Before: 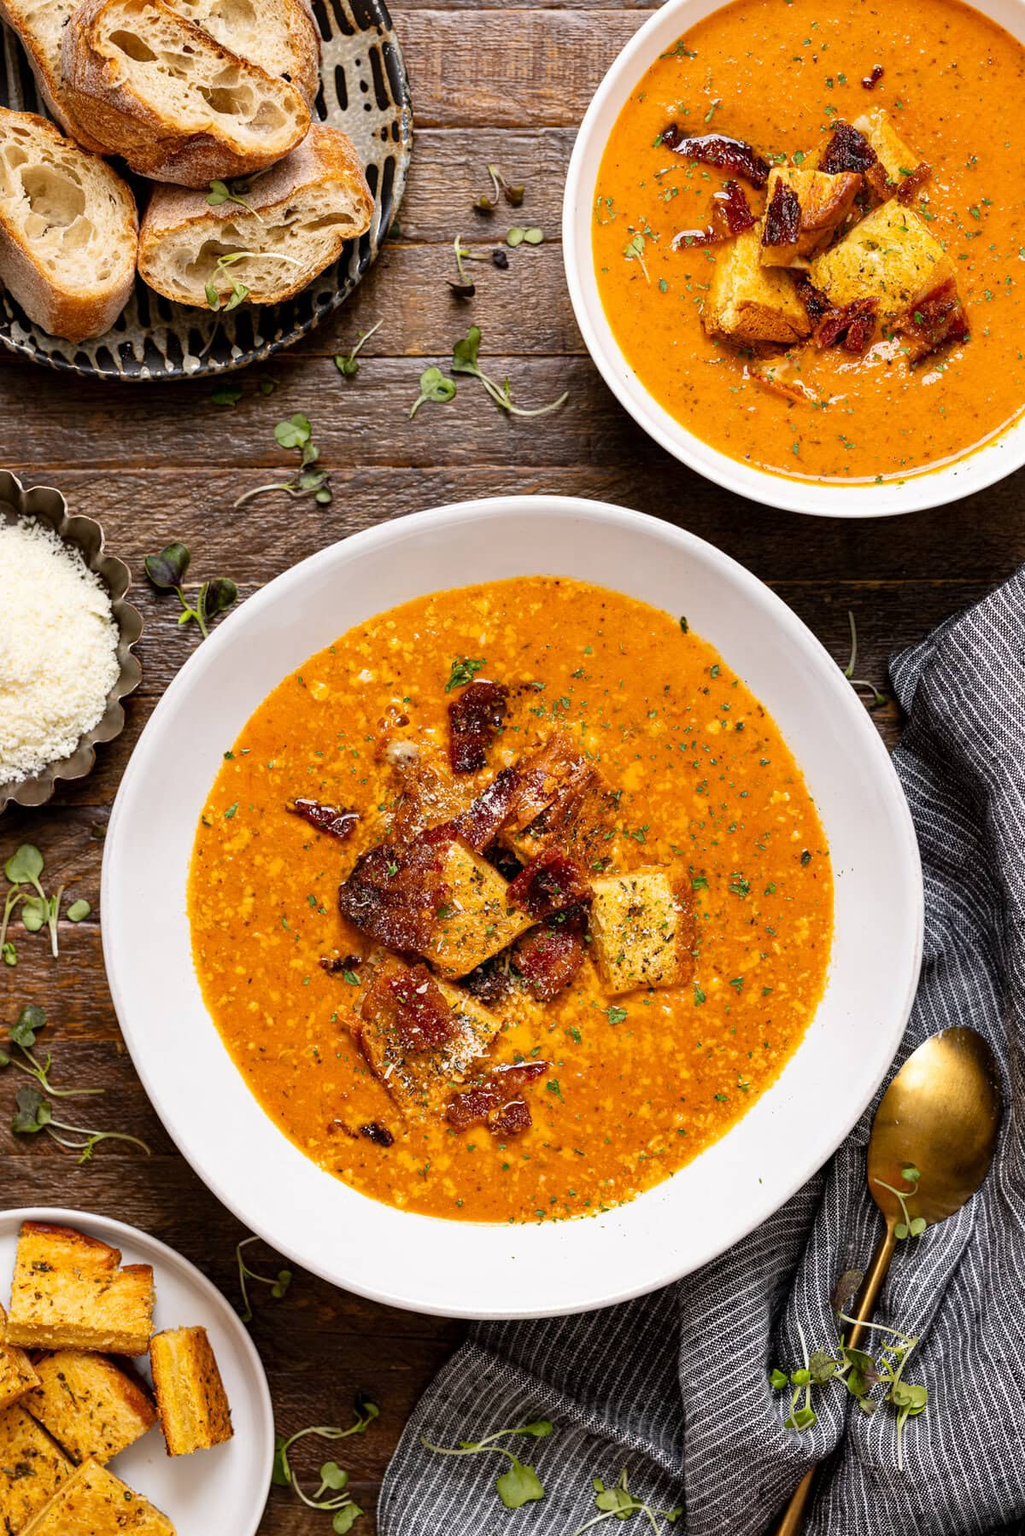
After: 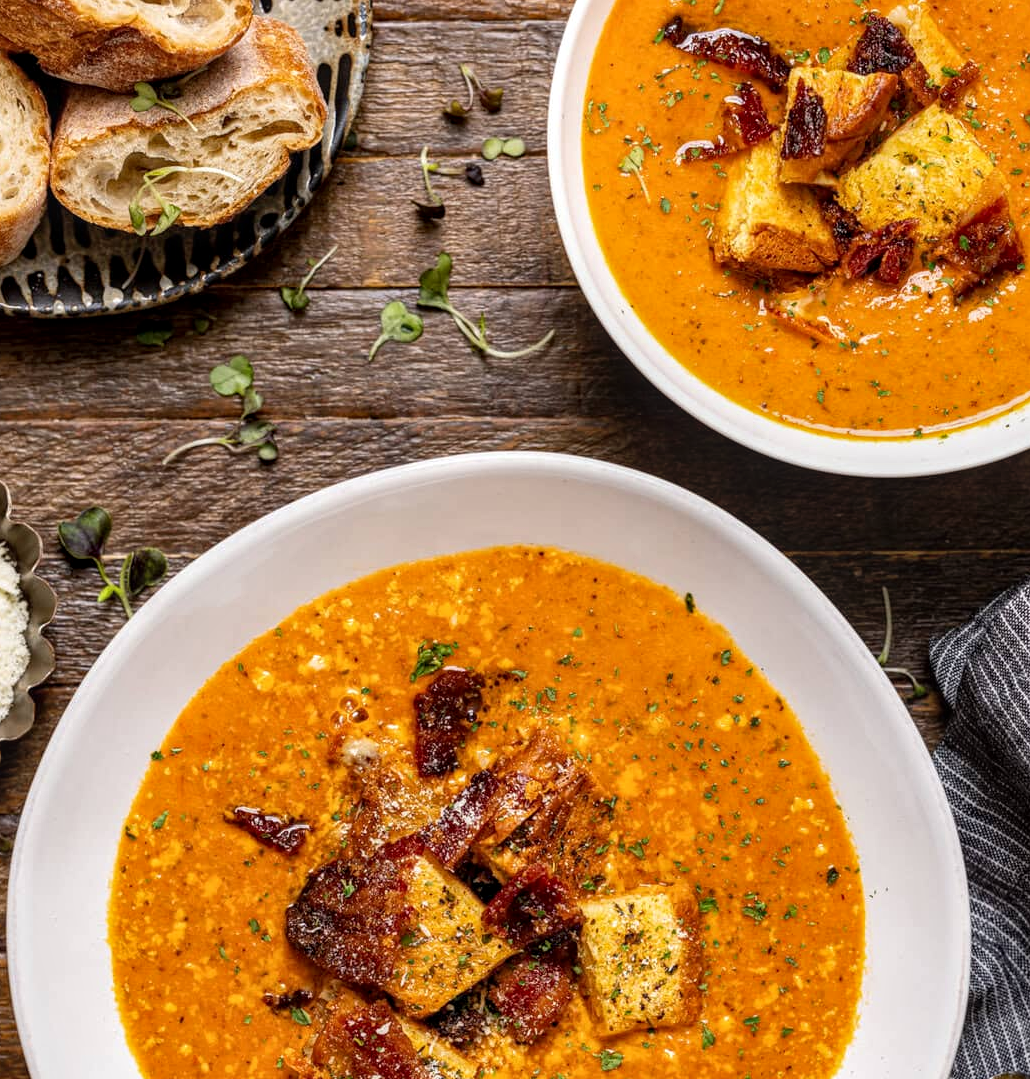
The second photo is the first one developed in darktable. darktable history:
crop and rotate: left 9.315%, top 7.208%, right 4.824%, bottom 32.795%
exposure: compensate highlight preservation false
local contrast: on, module defaults
